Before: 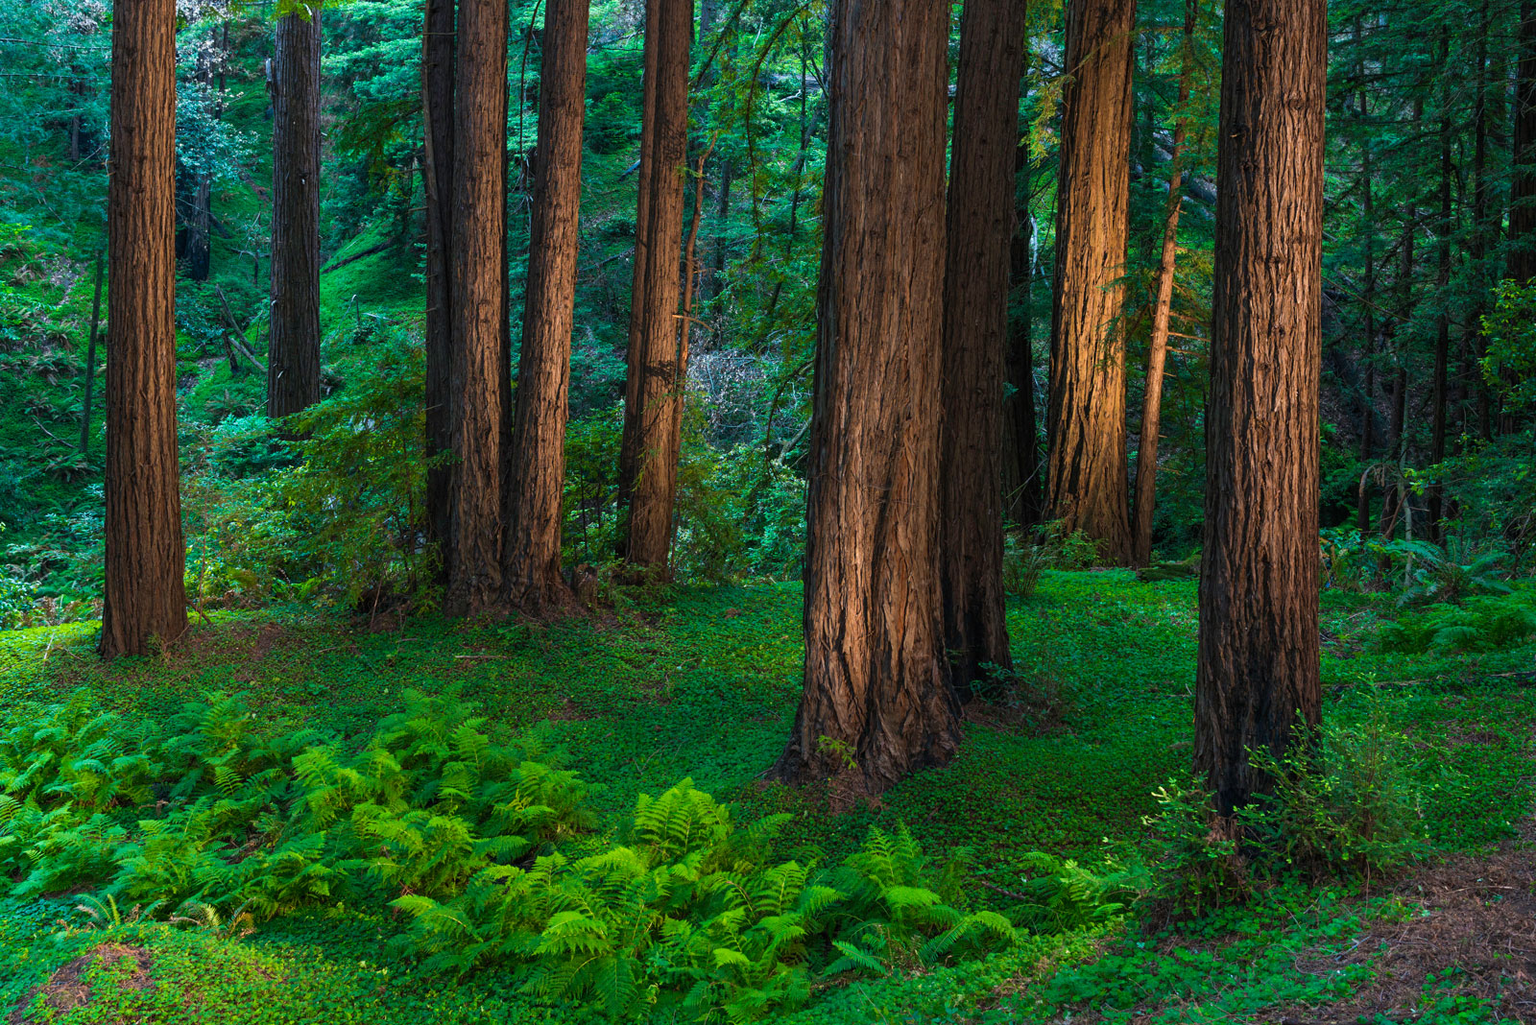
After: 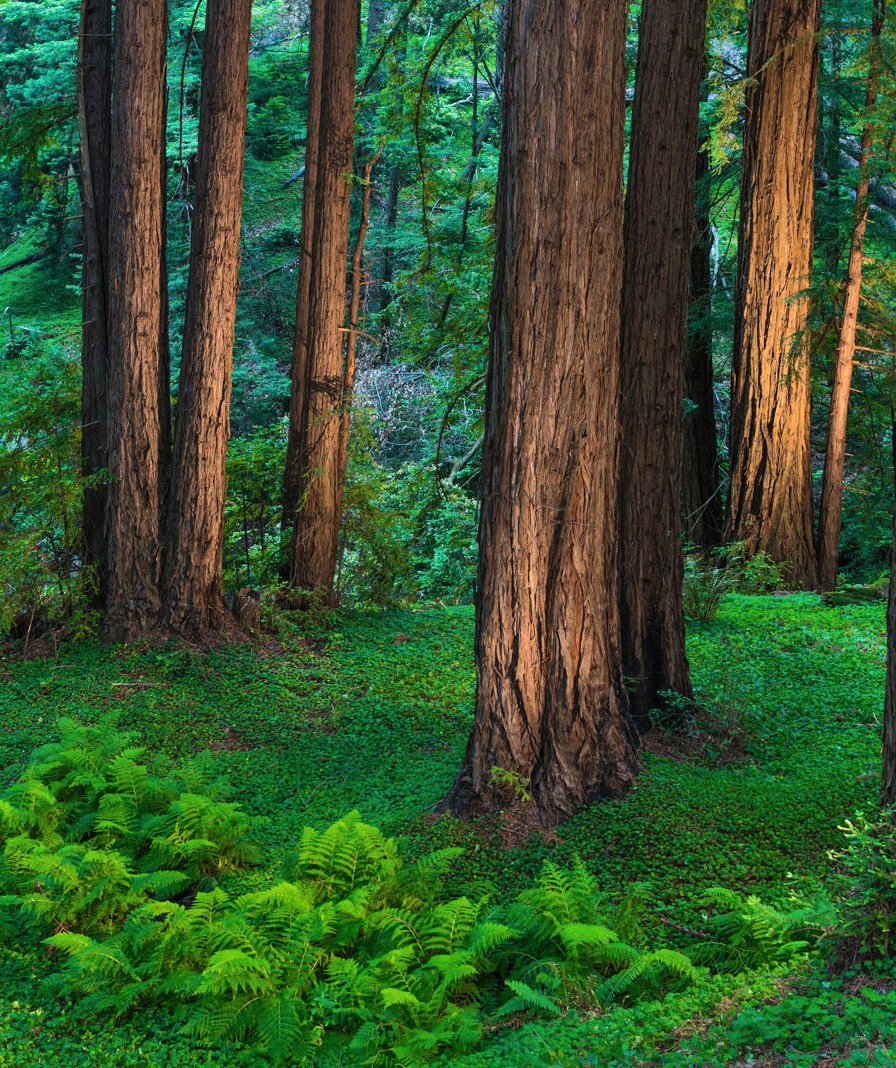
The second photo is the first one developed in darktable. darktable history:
shadows and highlights: shadows 52.05, highlights -28.65, soften with gaussian
crop and rotate: left 22.631%, right 21.325%
